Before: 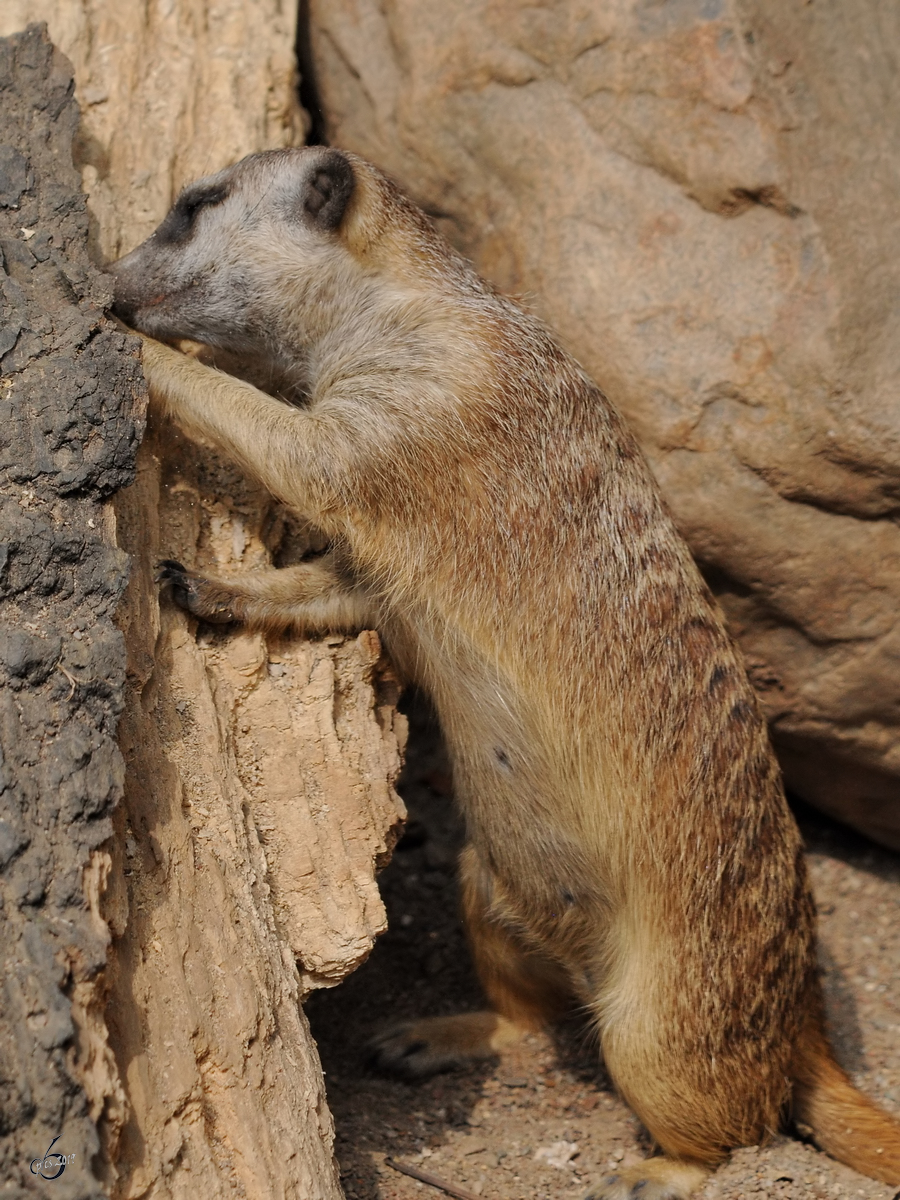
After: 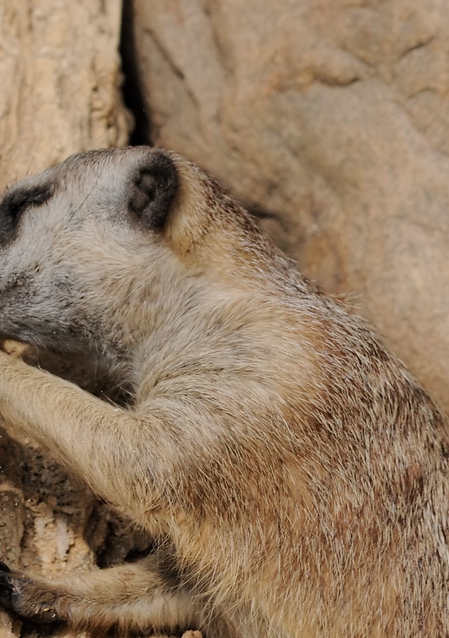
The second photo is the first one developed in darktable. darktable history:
crop: left 19.585%, right 30.477%, bottom 46.816%
tone curve: curves: ch0 [(0, 0) (0.003, 0.002) (0.011, 0.006) (0.025, 0.013) (0.044, 0.019) (0.069, 0.032) (0.1, 0.056) (0.136, 0.095) (0.177, 0.144) (0.224, 0.193) (0.277, 0.26) (0.335, 0.331) (0.399, 0.405) (0.468, 0.479) (0.543, 0.552) (0.623, 0.624) (0.709, 0.699) (0.801, 0.772) (0.898, 0.856) (1, 1)]
color zones: curves: ch1 [(0, 0.469) (0.001, 0.469) (0.12, 0.446) (0.248, 0.469) (0.5, 0.5) (0.748, 0.5) (0.999, 0.469) (1, 0.469)]
